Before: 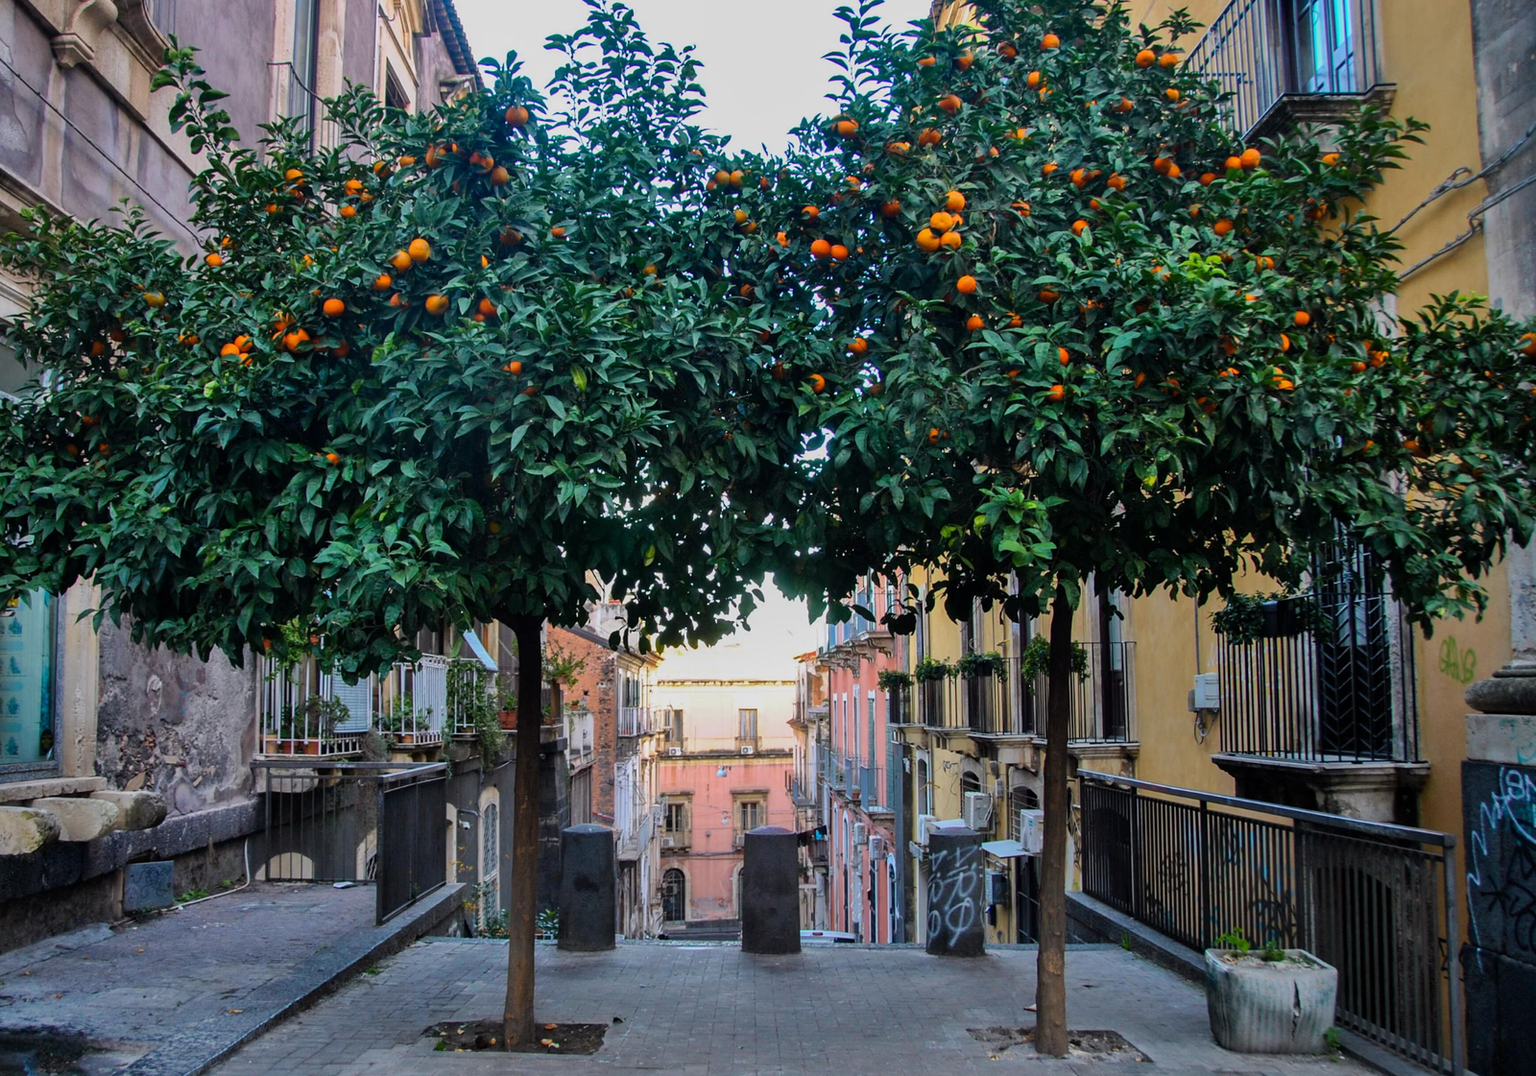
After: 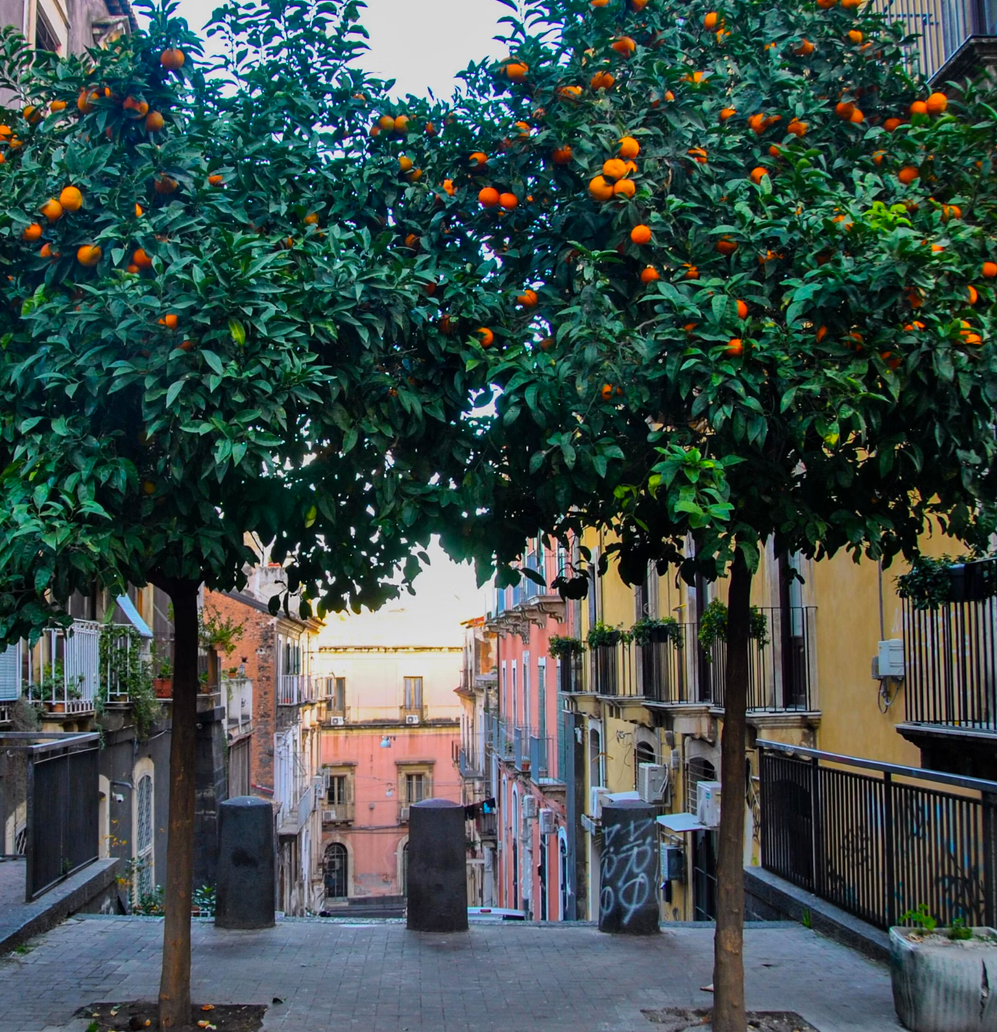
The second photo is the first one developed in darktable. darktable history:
color balance: output saturation 120%
crop and rotate: left 22.918%, top 5.629%, right 14.711%, bottom 2.247%
